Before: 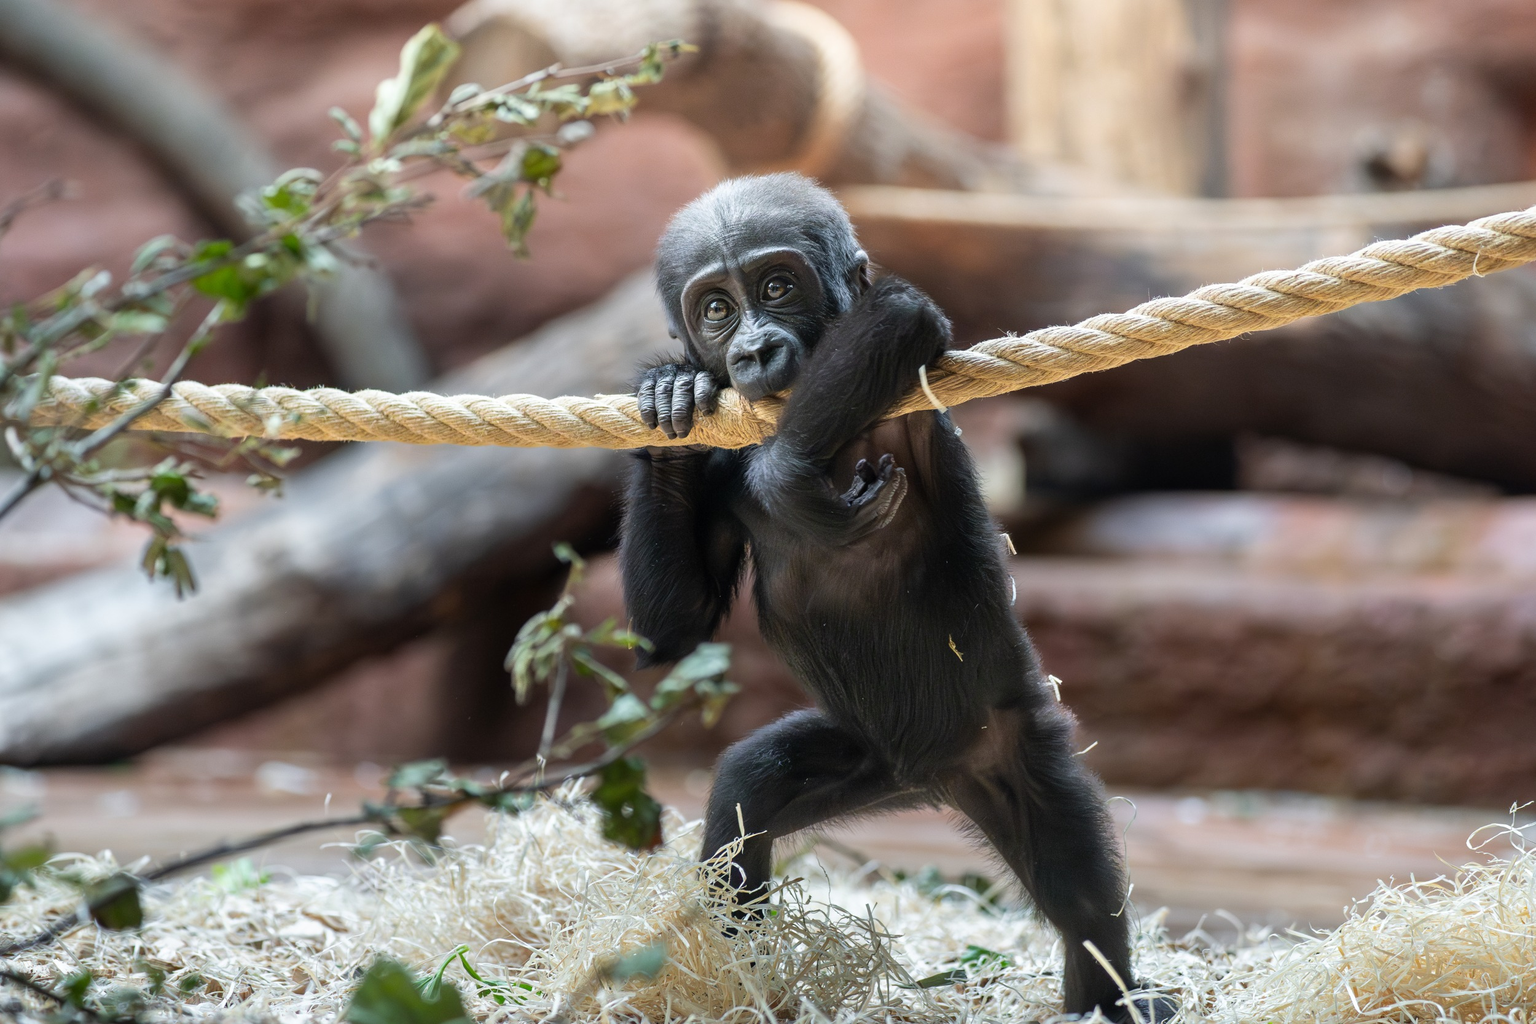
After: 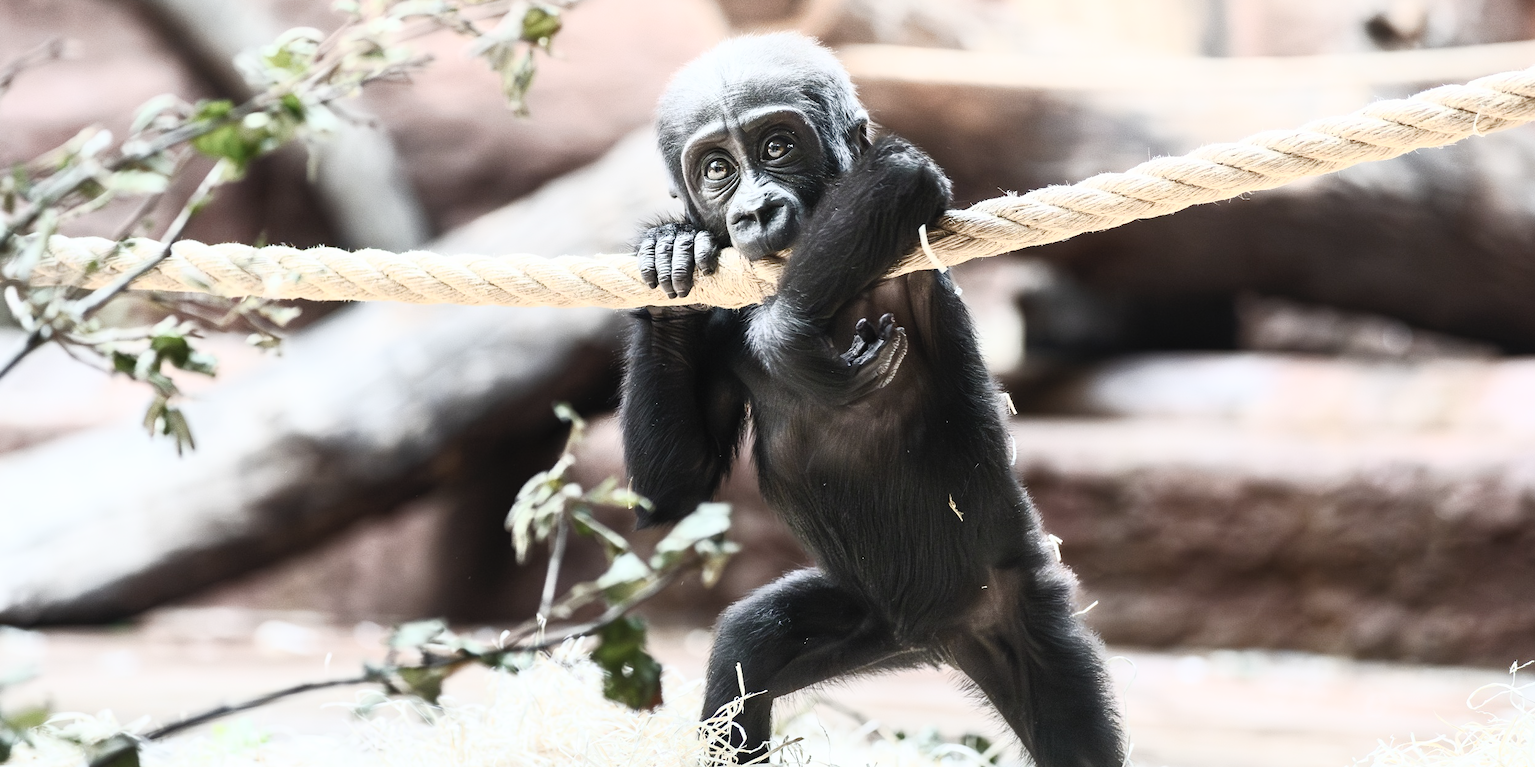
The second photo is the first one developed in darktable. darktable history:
tone curve: curves: ch0 [(0, 0.018) (0.061, 0.041) (0.205, 0.191) (0.289, 0.292) (0.39, 0.424) (0.493, 0.551) (0.666, 0.743) (0.795, 0.841) (1, 0.998)]; ch1 [(0, 0) (0.385, 0.343) (0.439, 0.415) (0.494, 0.498) (0.501, 0.501) (0.51, 0.509) (0.548, 0.563) (0.586, 0.61) (0.684, 0.658) (0.783, 0.804) (1, 1)]; ch2 [(0, 0) (0.304, 0.31) (0.403, 0.399) (0.441, 0.428) (0.47, 0.469) (0.498, 0.496) (0.524, 0.538) (0.566, 0.579) (0.648, 0.665) (0.697, 0.699) (1, 1)], preserve colors none
contrast brightness saturation: contrast 0.59, brightness 0.579, saturation -0.335
crop: top 13.769%, bottom 11.189%
